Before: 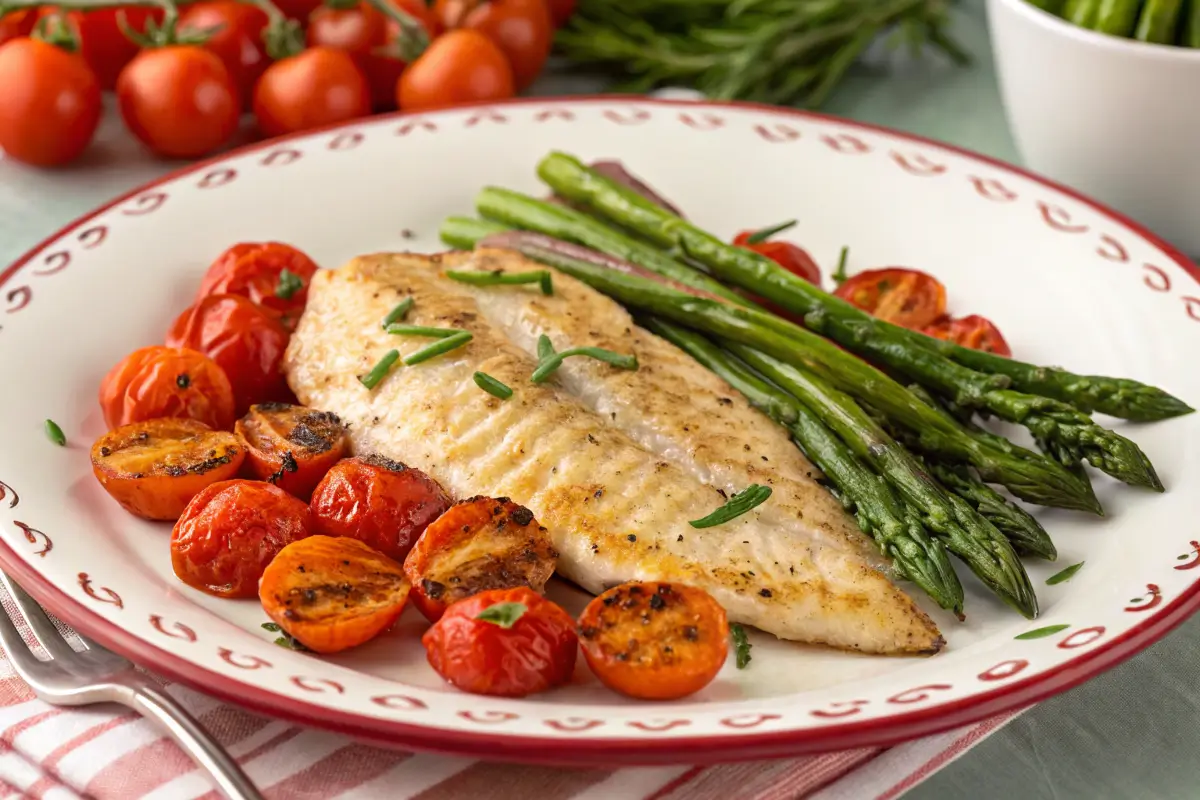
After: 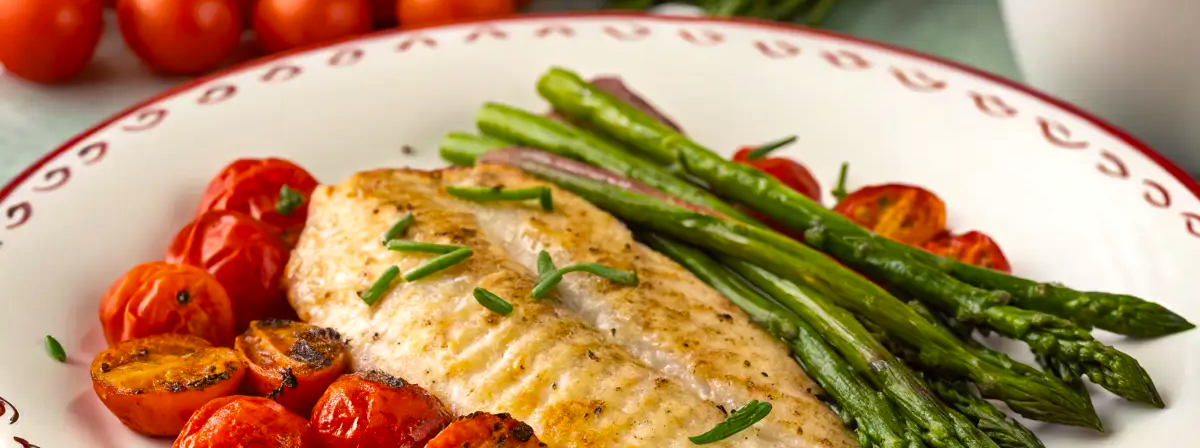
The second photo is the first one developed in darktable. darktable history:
crop and rotate: top 10.605%, bottom 33.274%
color balance rgb: linear chroma grading › global chroma 10%, perceptual saturation grading › global saturation 5%, perceptual brilliance grading › global brilliance 4%, global vibrance 7%, saturation formula JzAzBz (2021)
shadows and highlights: low approximation 0.01, soften with gaussian
